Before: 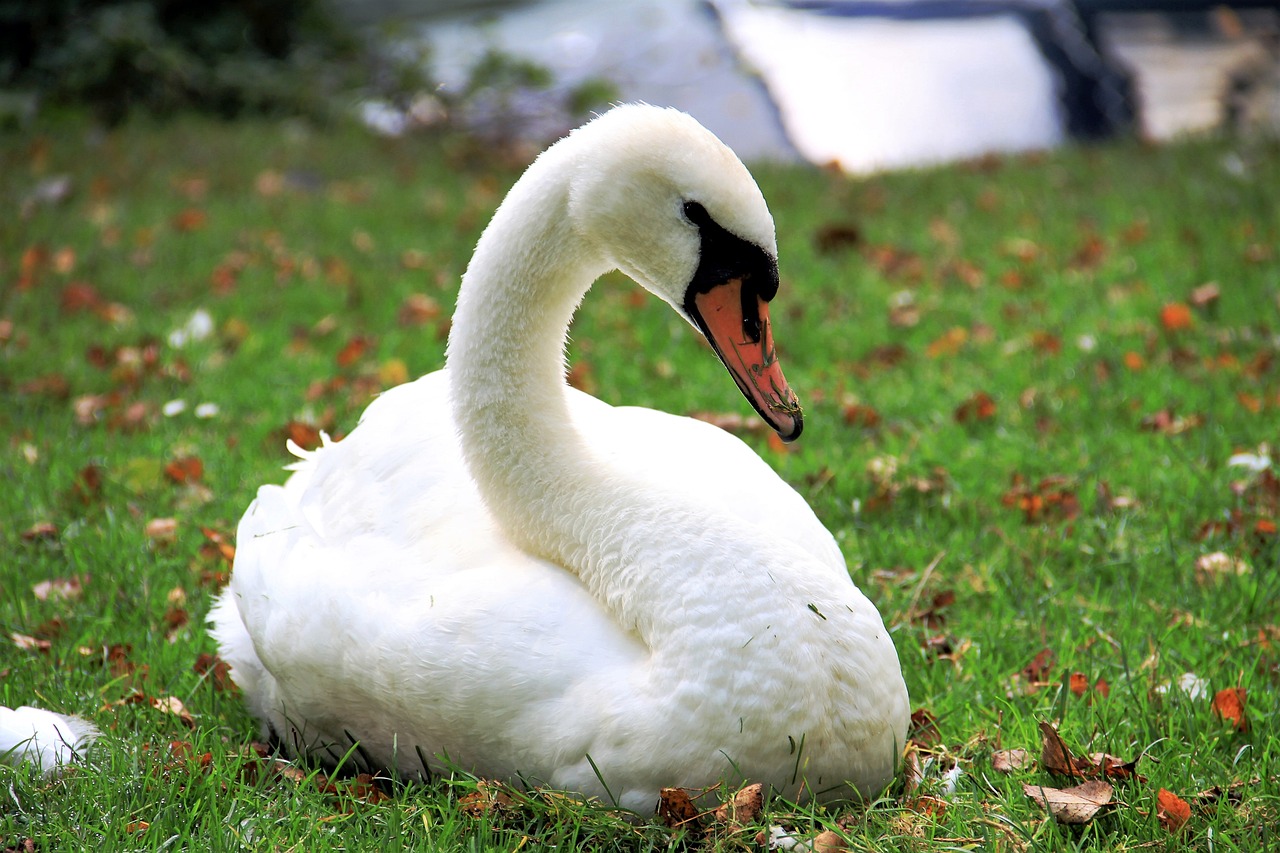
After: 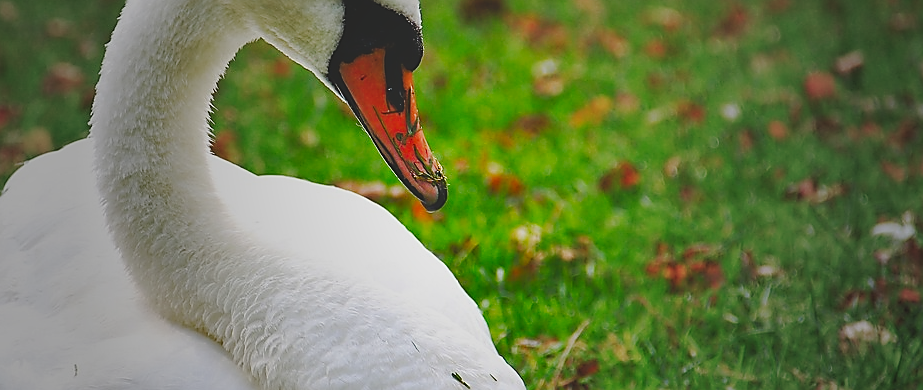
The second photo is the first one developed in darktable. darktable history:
tone curve: curves: ch0 [(0, 0) (0.239, 0.248) (0.508, 0.606) (0.828, 0.878) (1, 1)]; ch1 [(0, 0) (0.401, 0.42) (0.45, 0.464) (0.492, 0.498) (0.511, 0.507) (0.561, 0.549) (0.688, 0.726) (1, 1)]; ch2 [(0, 0) (0.411, 0.433) (0.5, 0.504) (0.545, 0.574) (1, 1)], preserve colors none
vignetting: fall-off start 16.49%, fall-off radius 100.37%, width/height ratio 0.718
color balance rgb: shadows lift › chroma 0.681%, shadows lift › hue 111.68°, linear chroma grading › global chroma 16.634%, perceptual saturation grading › global saturation 45.414%, perceptual saturation grading › highlights -50.095%, perceptual saturation grading › shadows 30.148%
crop and rotate: left 27.831%, top 27.101%, bottom 27.113%
exposure: black level correction -0.035, exposure -0.496 EV, compensate exposure bias true, compensate highlight preservation false
shadows and highlights: soften with gaussian
sharpen: radius 1.348, amount 1.247, threshold 0.793
